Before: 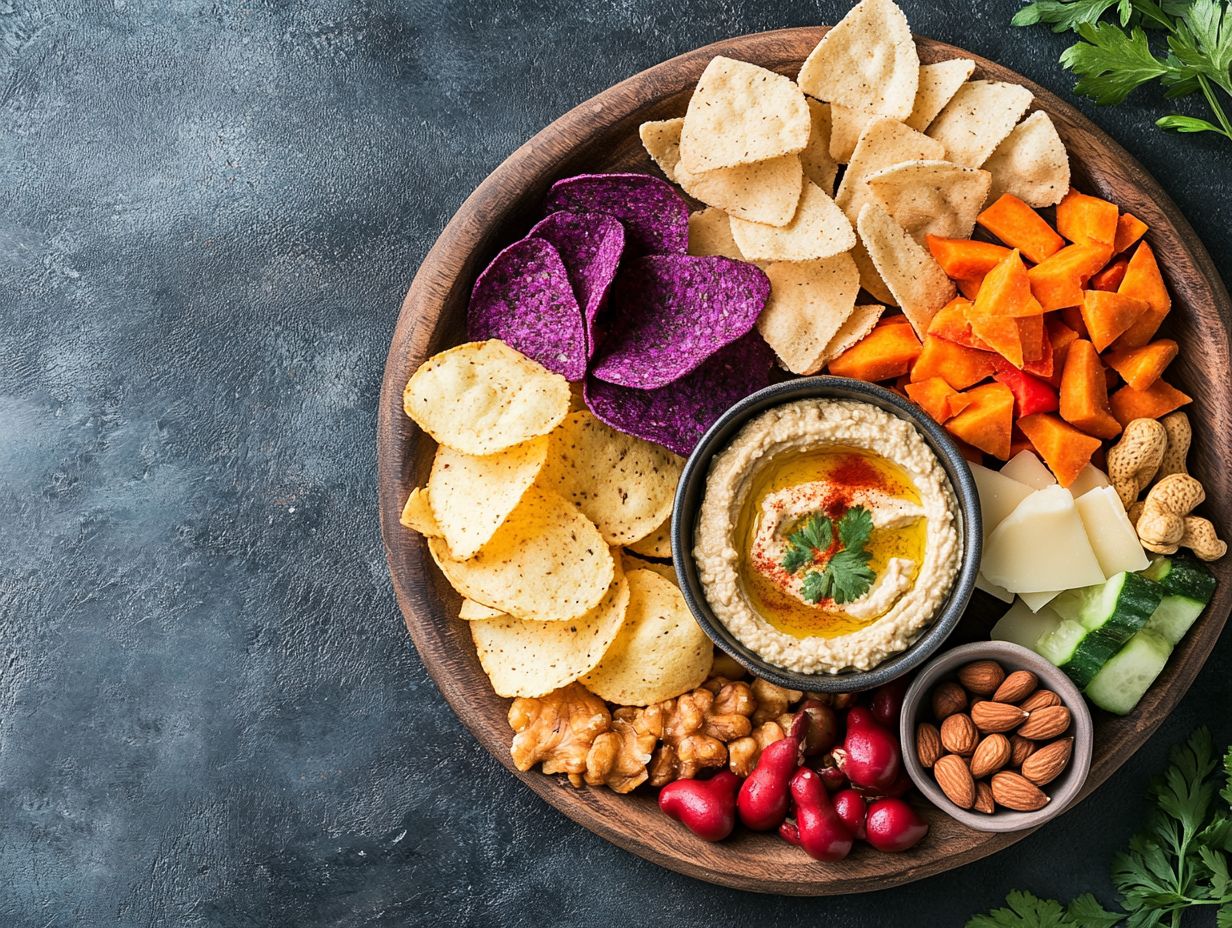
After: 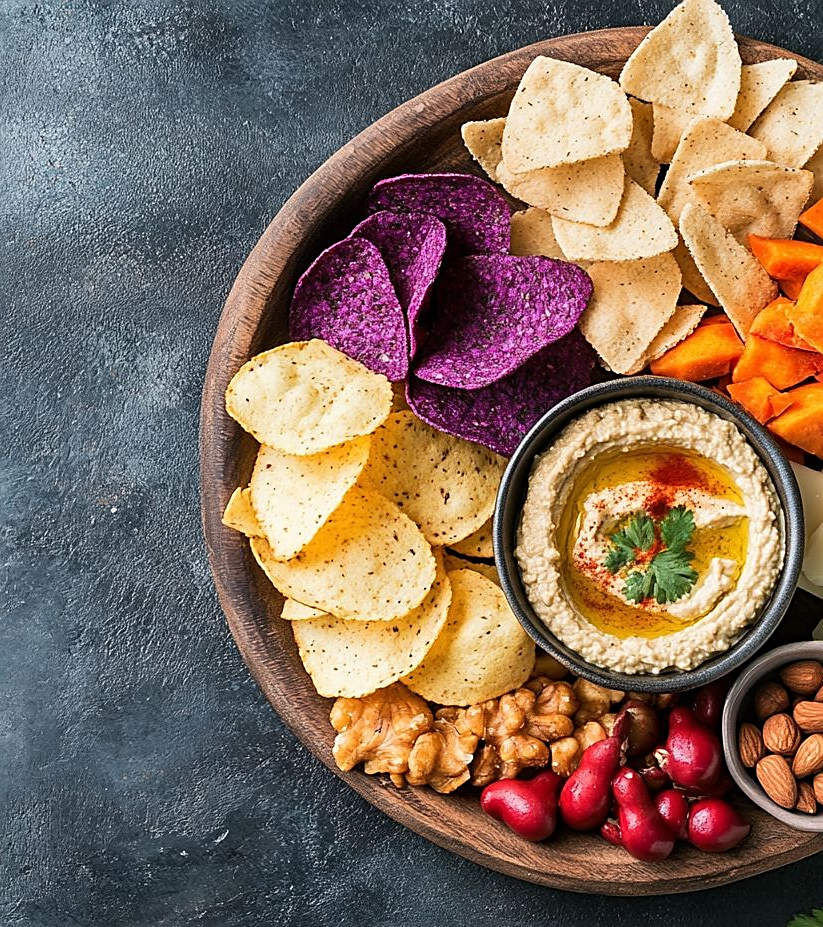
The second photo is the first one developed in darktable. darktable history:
sharpen: on, module defaults
crop and rotate: left 14.498%, right 18.679%
